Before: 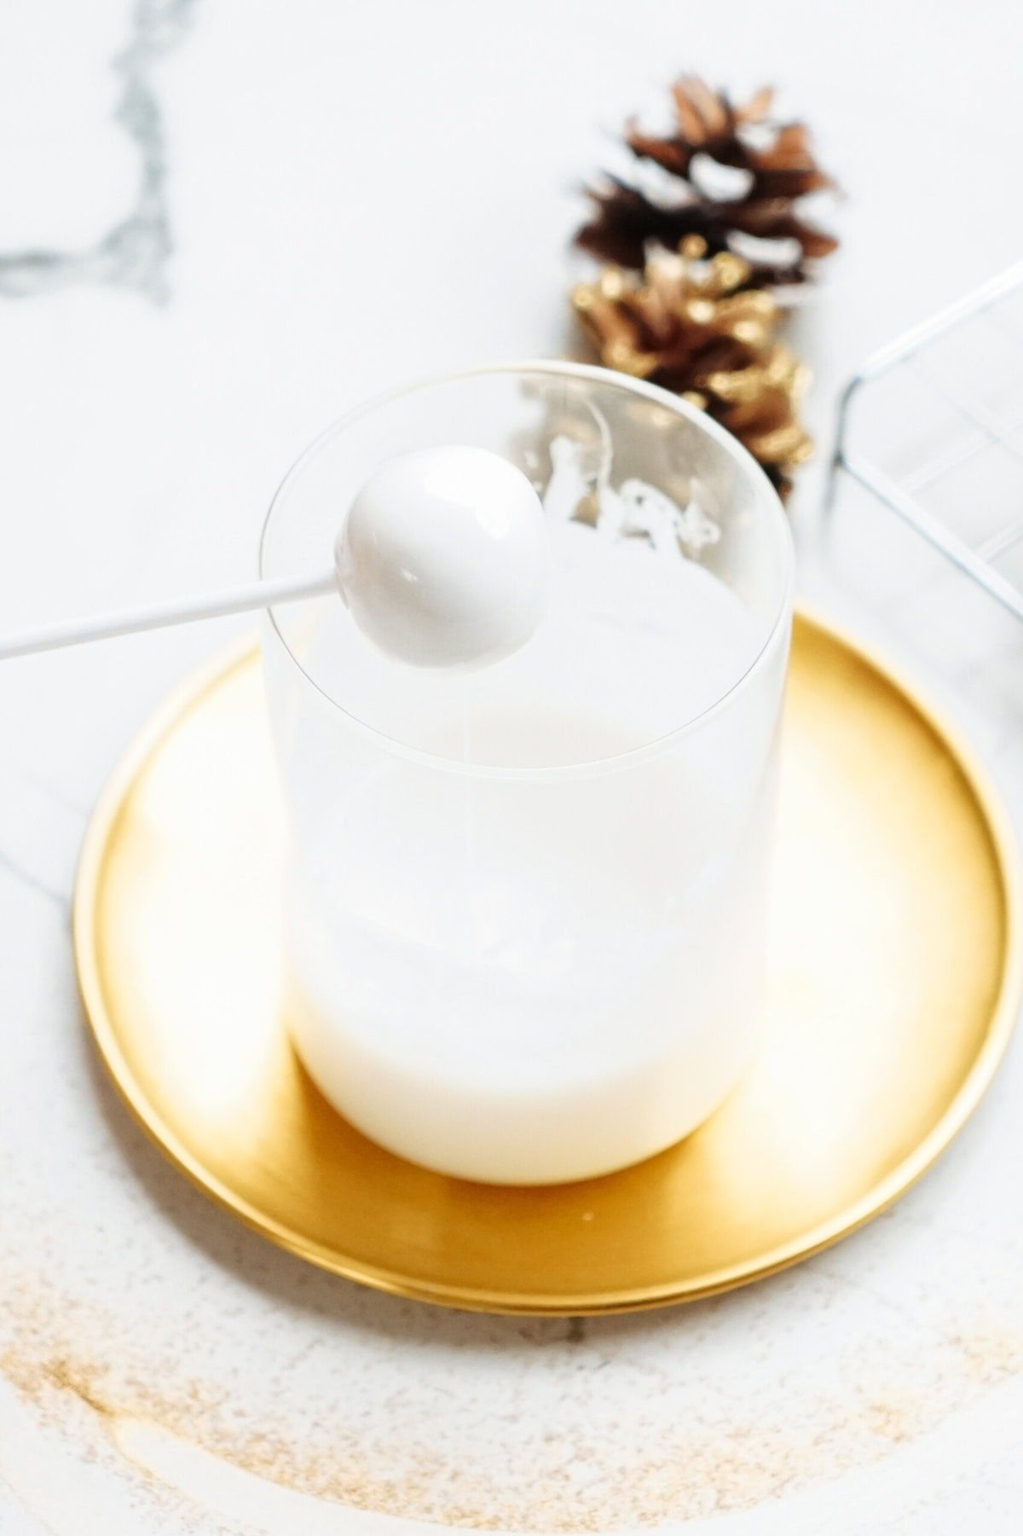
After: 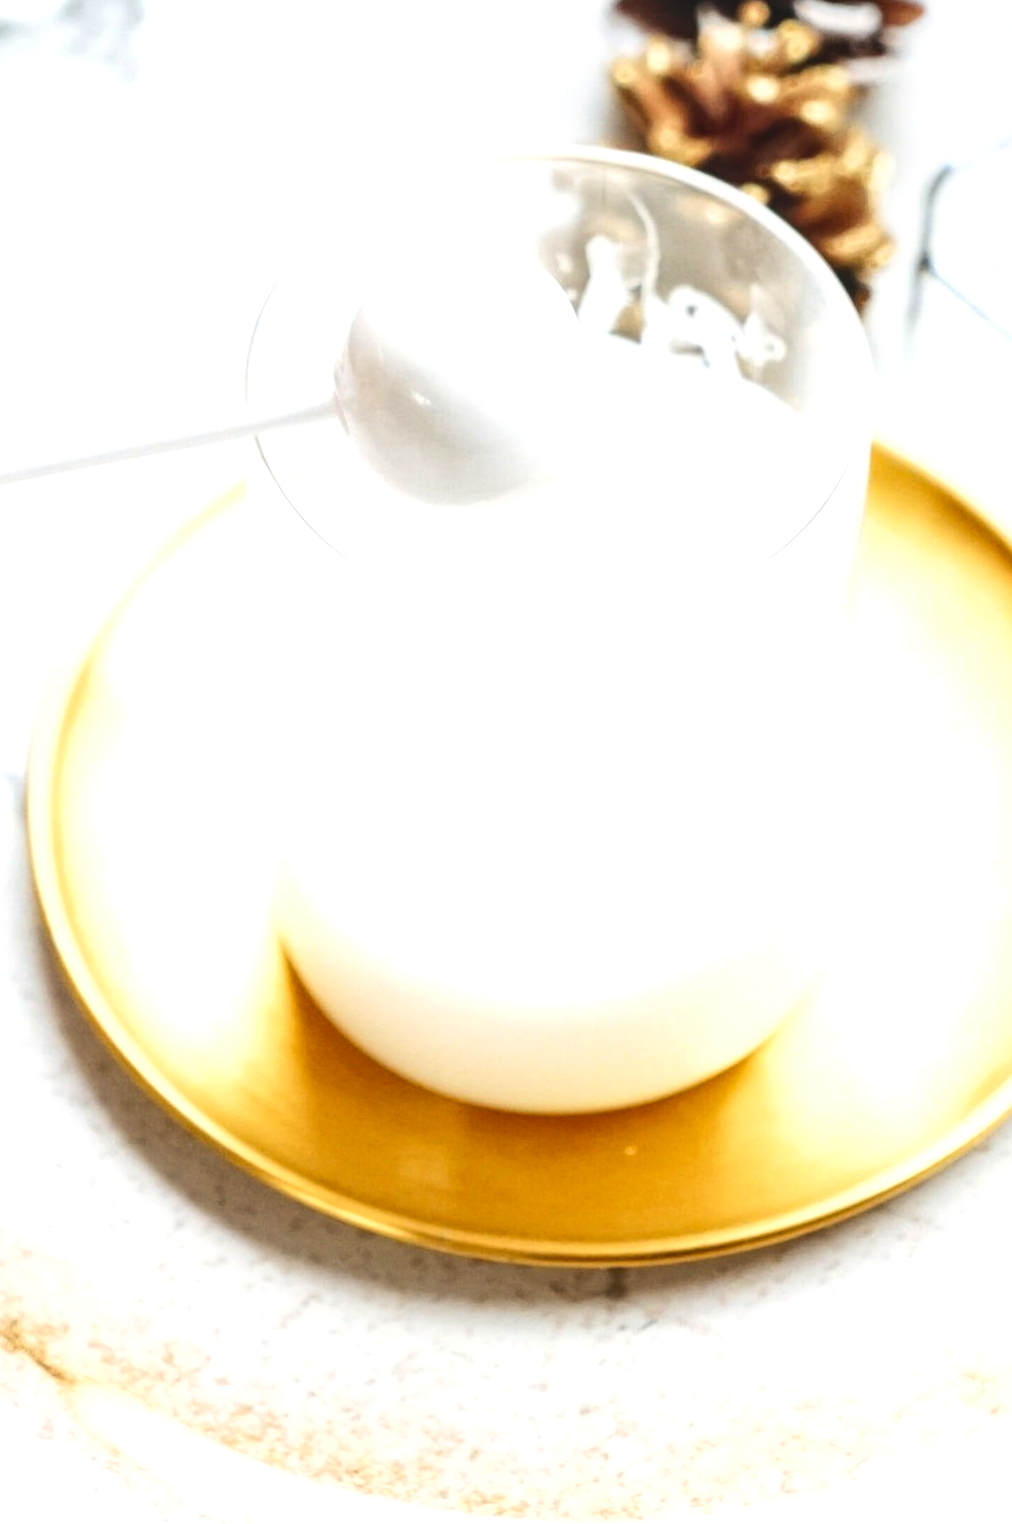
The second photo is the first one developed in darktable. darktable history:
local contrast: detail 110%
shadows and highlights: shadows 36.79, highlights -27.65, soften with gaussian
contrast equalizer: octaves 7, y [[0.5 ×6], [0.5 ×6], [0.975, 0.964, 0.925, 0.865, 0.793, 0.721], [0 ×6], [0 ×6]]
tone equalizer: -8 EV -0.383 EV, -7 EV -0.371 EV, -6 EV -0.331 EV, -5 EV -0.222 EV, -3 EV 0.239 EV, -2 EV 0.361 EV, -1 EV 0.4 EV, +0 EV 0.434 EV, edges refinement/feathering 500, mask exposure compensation -1.57 EV, preserve details no
crop and rotate: left 4.959%, top 15.375%, right 10.638%
contrast brightness saturation: contrast 0.101, brightness 0.037, saturation 0.094
